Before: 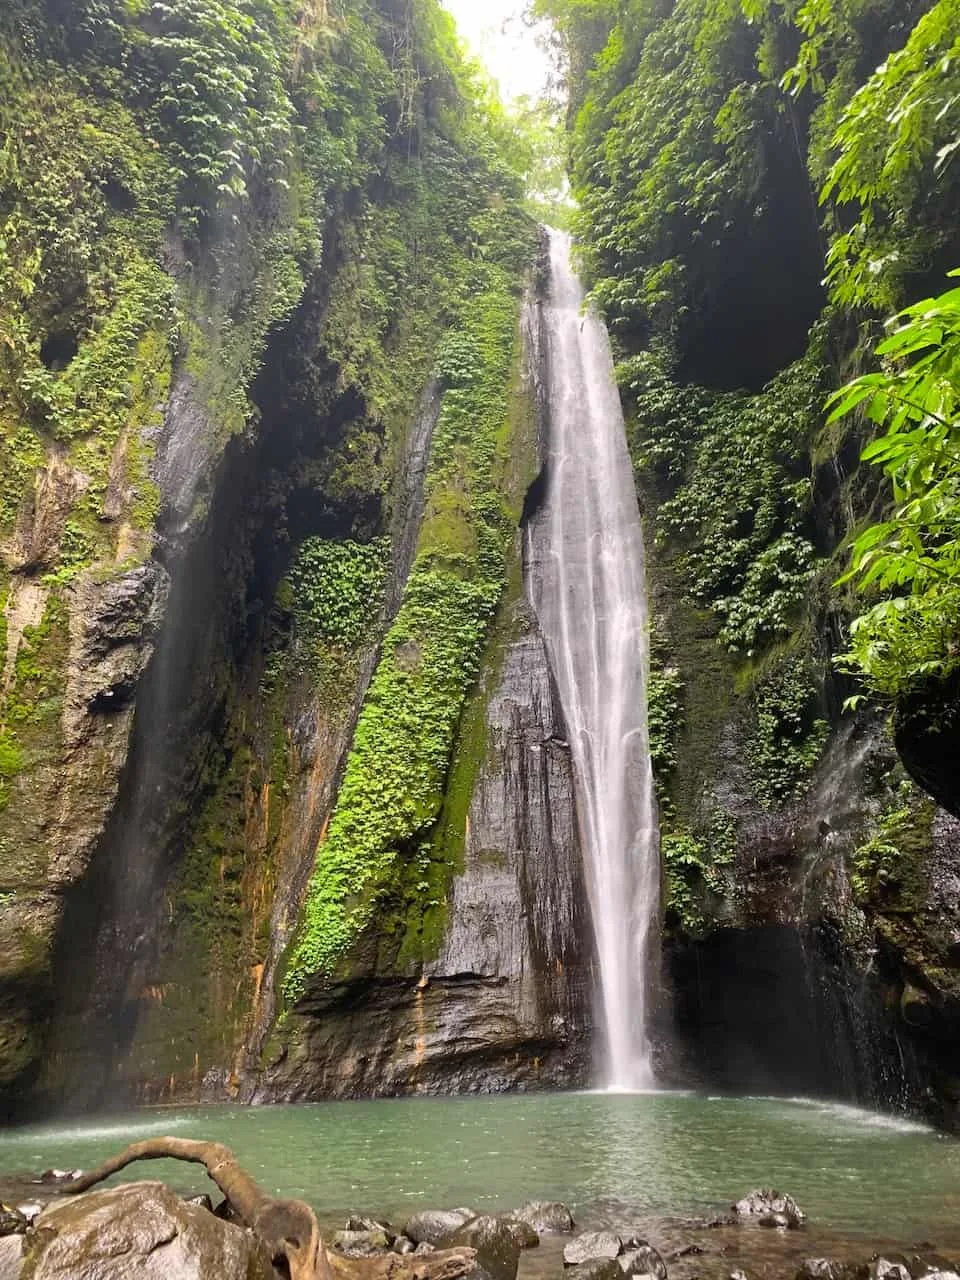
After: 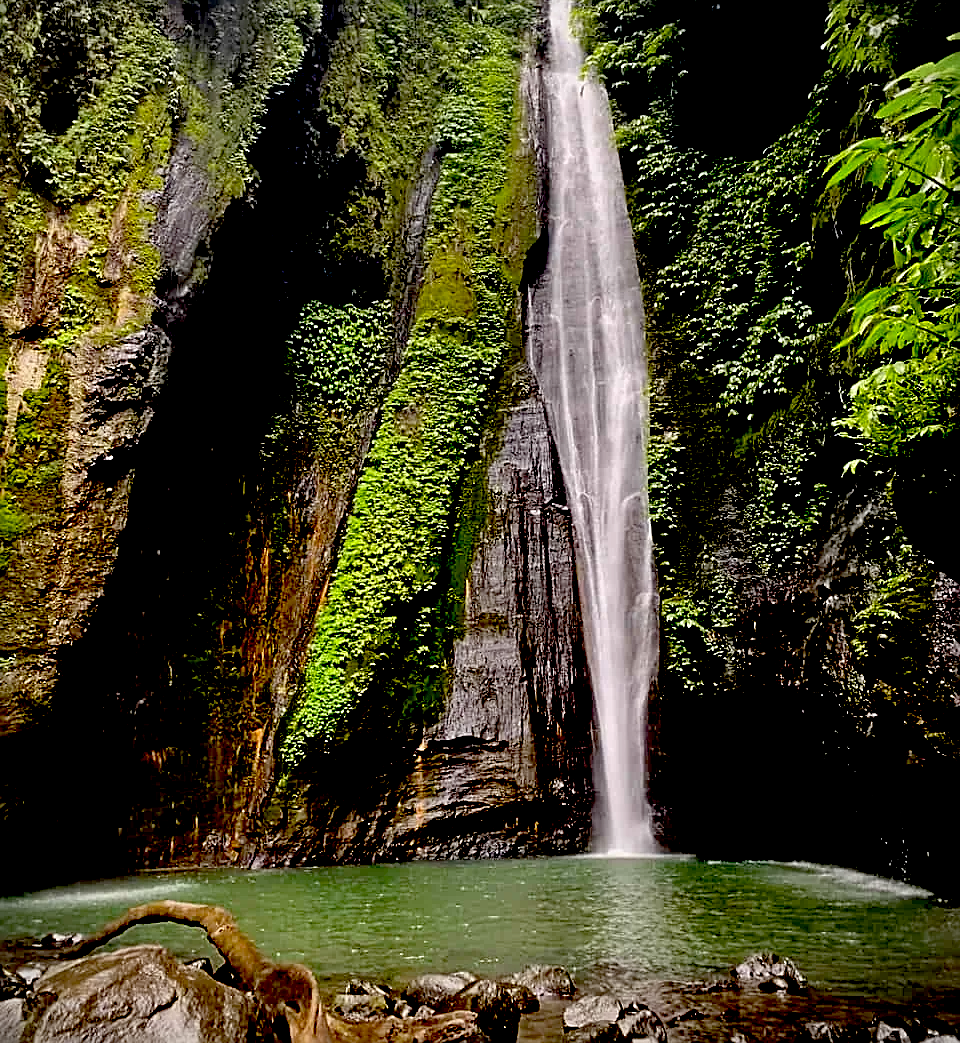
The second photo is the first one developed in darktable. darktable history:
sharpen: on, module defaults
vignetting: fall-off start 91.73%
crop and rotate: top 18.447%
exposure: black level correction 0.099, exposure -0.085 EV, compensate highlight preservation false
